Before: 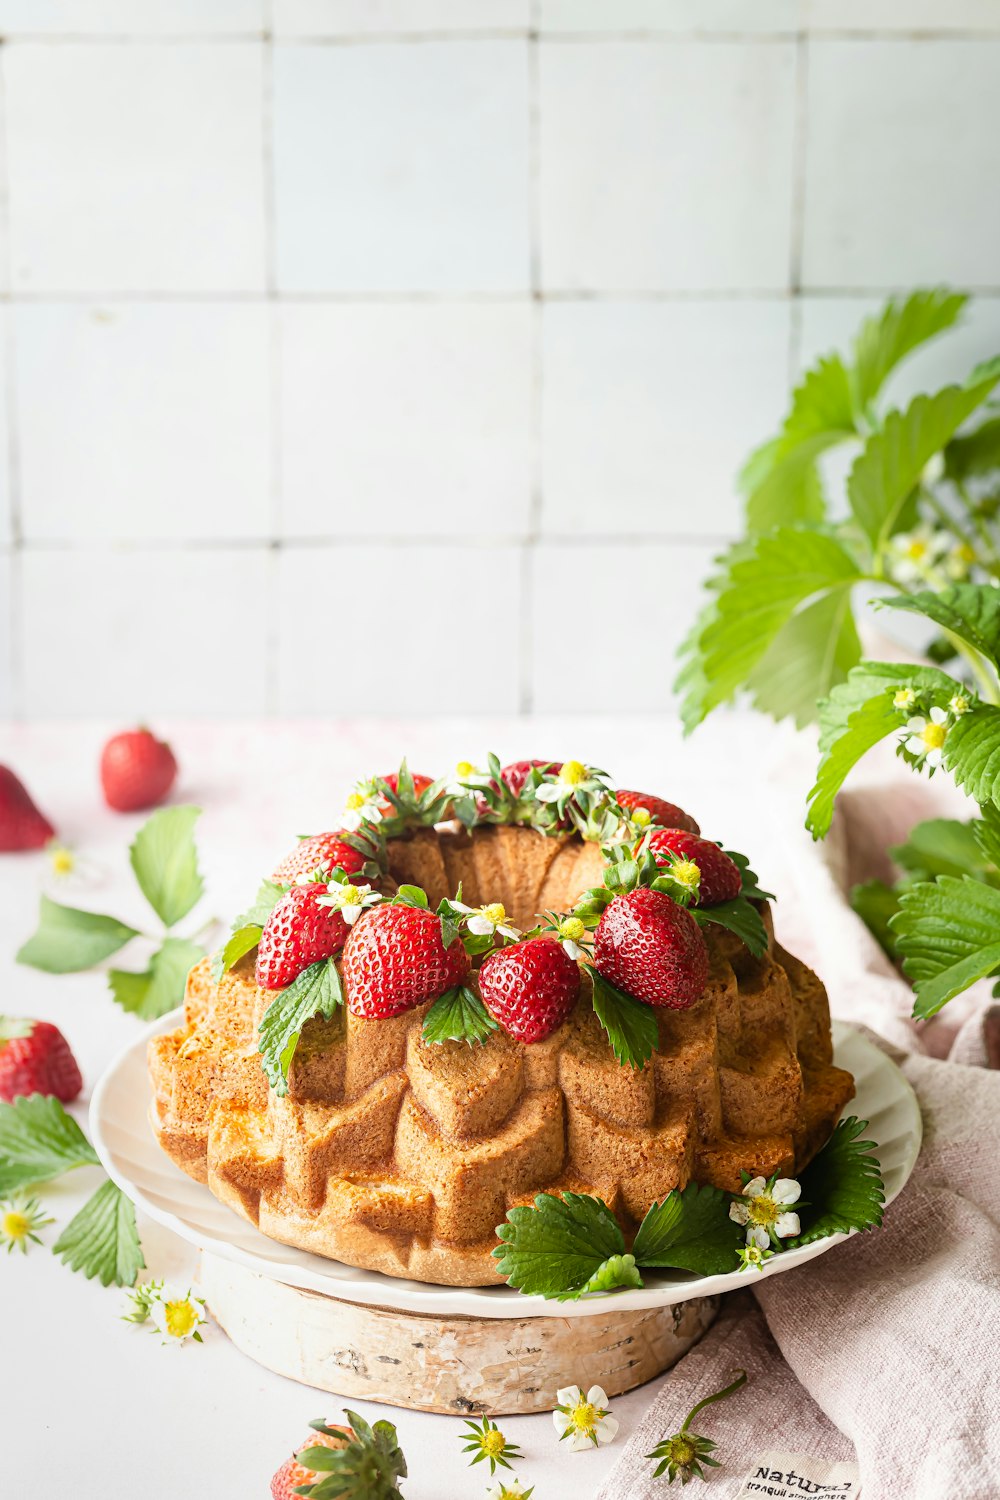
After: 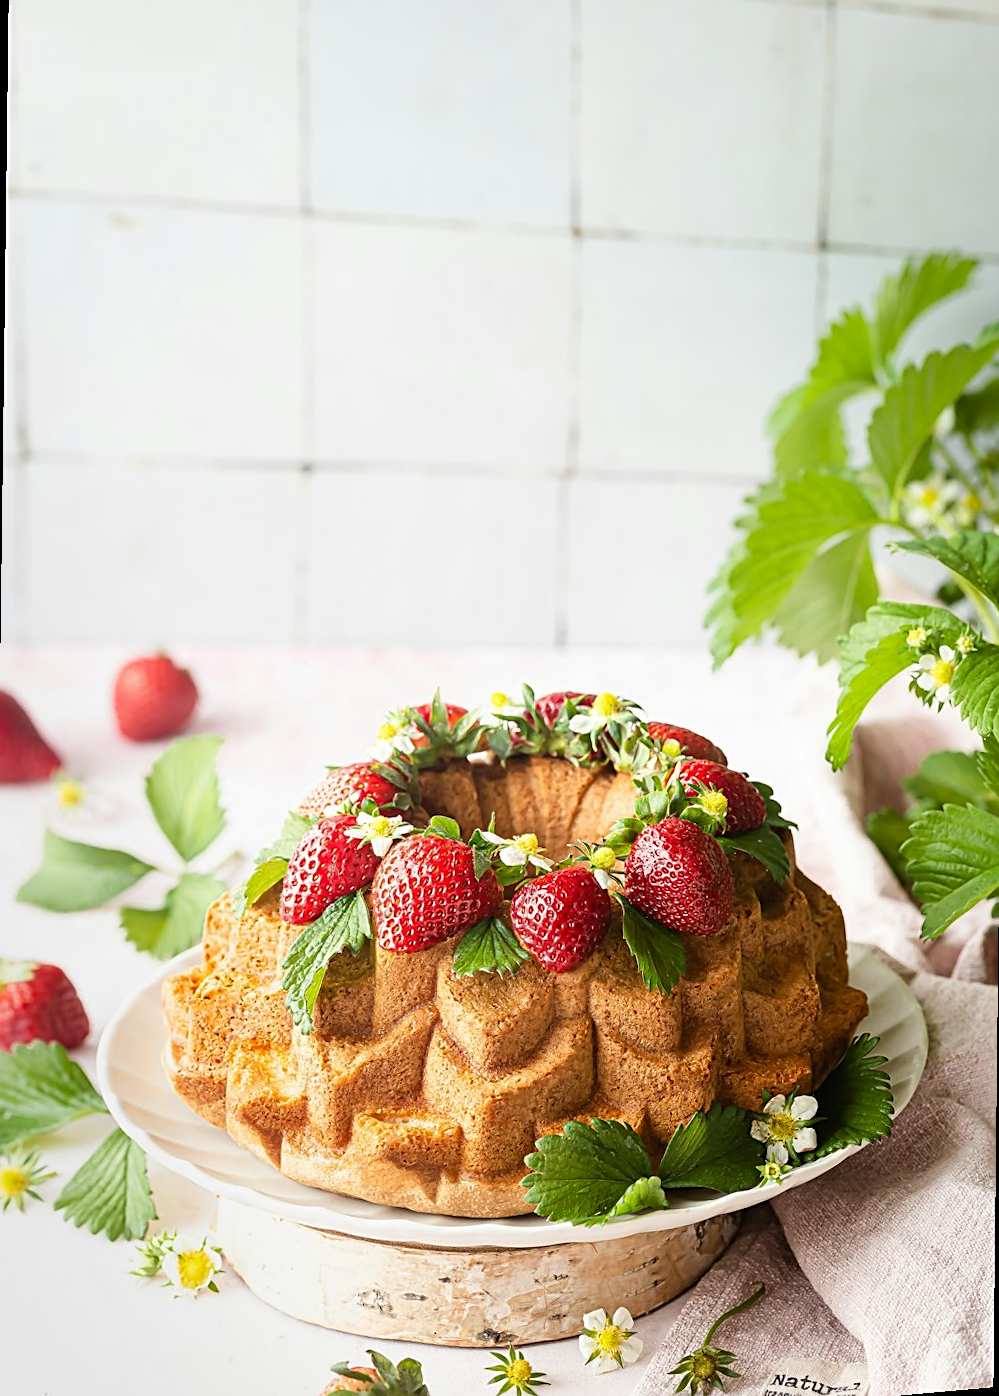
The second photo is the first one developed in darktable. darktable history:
rotate and perspective: rotation 0.679°, lens shift (horizontal) 0.136, crop left 0.009, crop right 0.991, crop top 0.078, crop bottom 0.95
sharpen: on, module defaults
